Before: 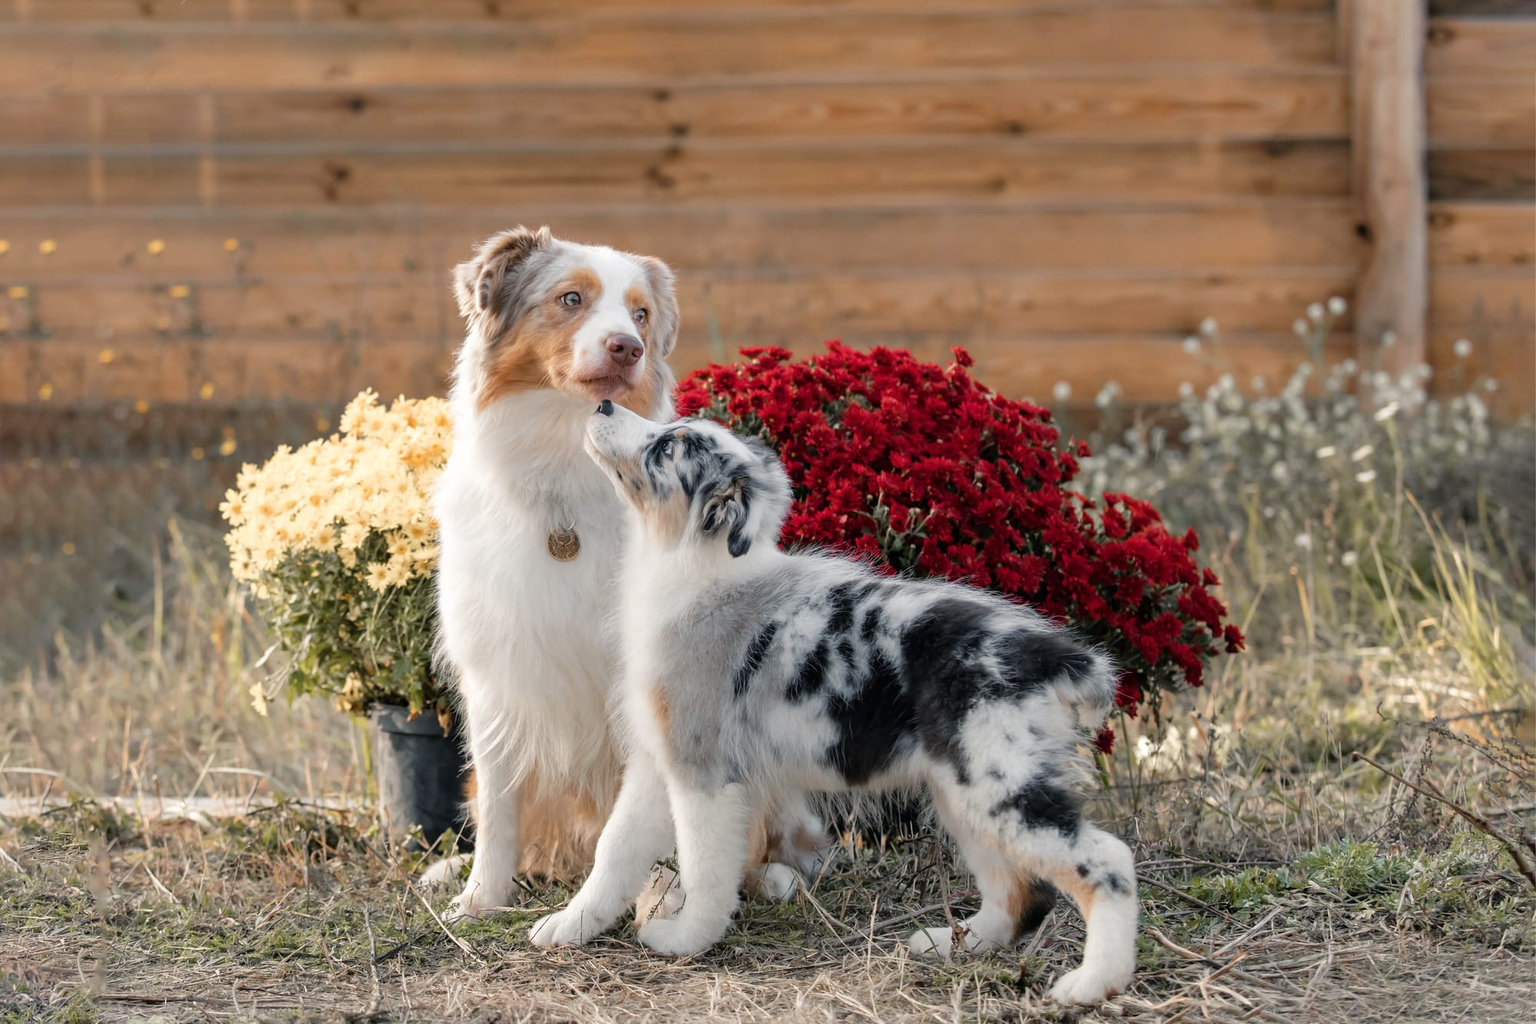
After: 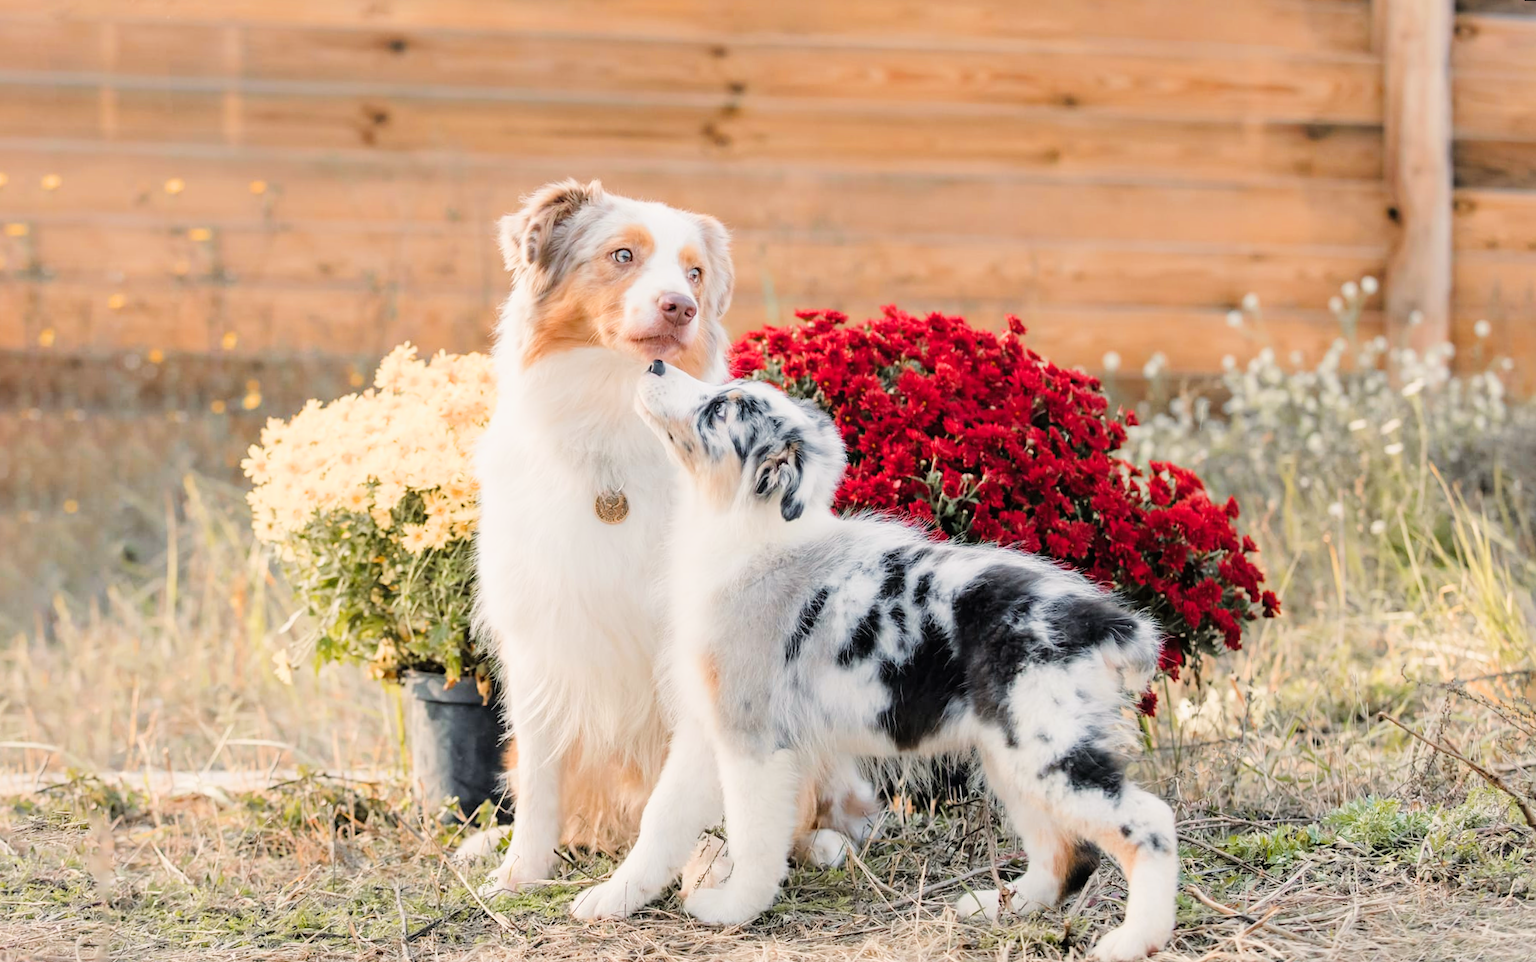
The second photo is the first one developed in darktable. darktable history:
filmic rgb: black relative exposure -7.65 EV, white relative exposure 4.56 EV, hardness 3.61
rotate and perspective: rotation 0.679°, lens shift (horizontal) 0.136, crop left 0.009, crop right 0.991, crop top 0.078, crop bottom 0.95
exposure: black level correction 0, exposure 1.35 EV, compensate exposure bias true, compensate highlight preservation false
color balance rgb: shadows lift › chroma 2%, shadows lift › hue 50°, power › hue 60°, highlights gain › chroma 1%, highlights gain › hue 60°, global offset › luminance 0.25%, global vibrance 30%
